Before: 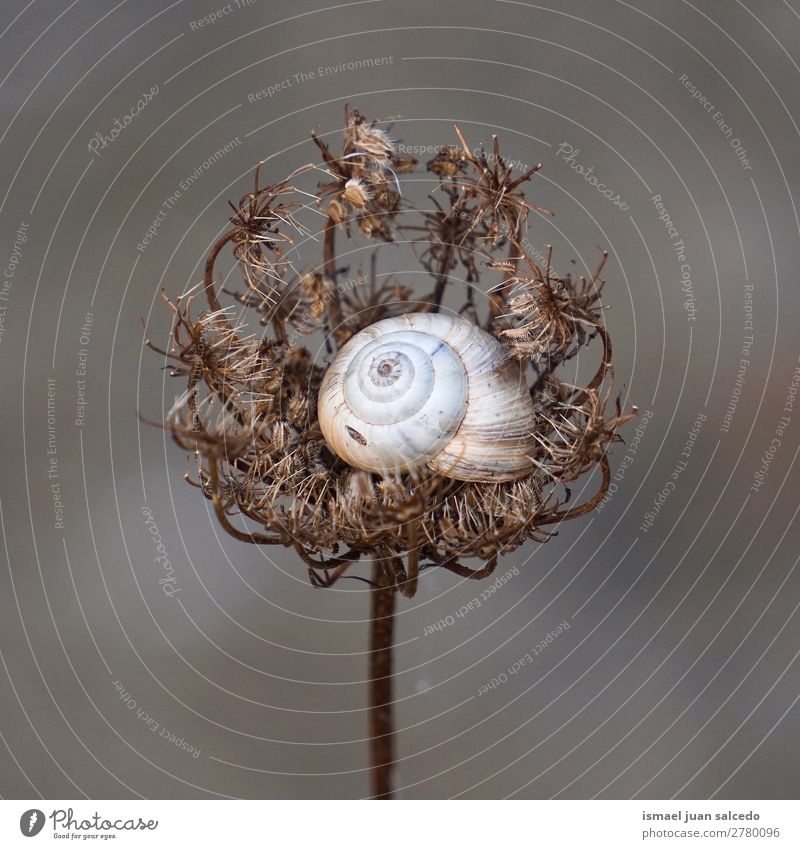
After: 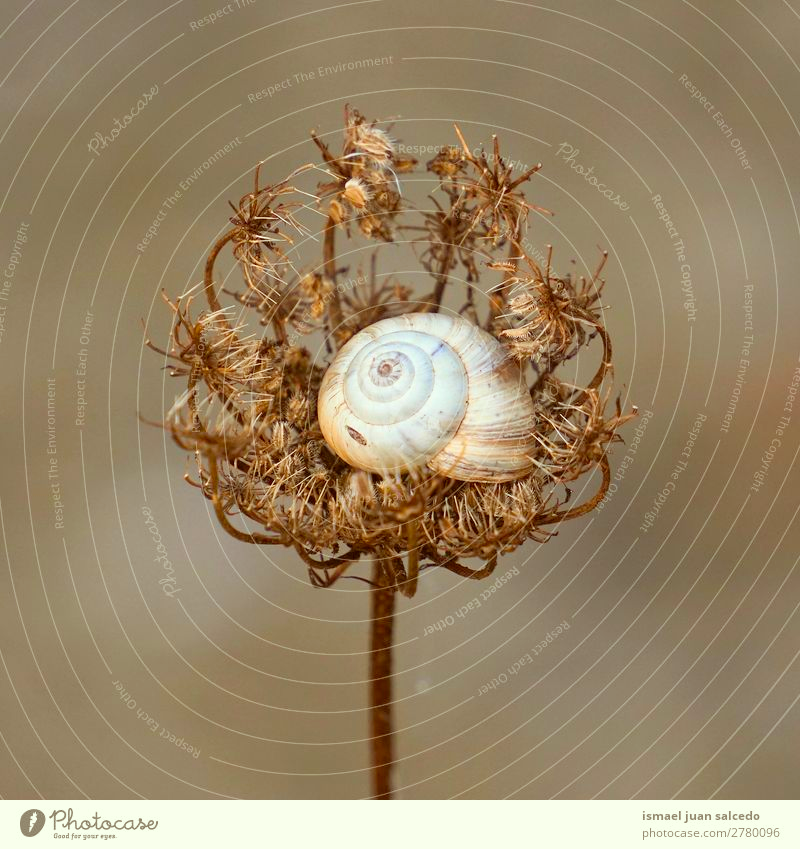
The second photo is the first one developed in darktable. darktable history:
contrast brightness saturation: contrast 0.066, brightness 0.179, saturation 0.4
color correction: highlights a* -6.14, highlights b* 9.37, shadows a* 10.49, shadows b* 23.3
